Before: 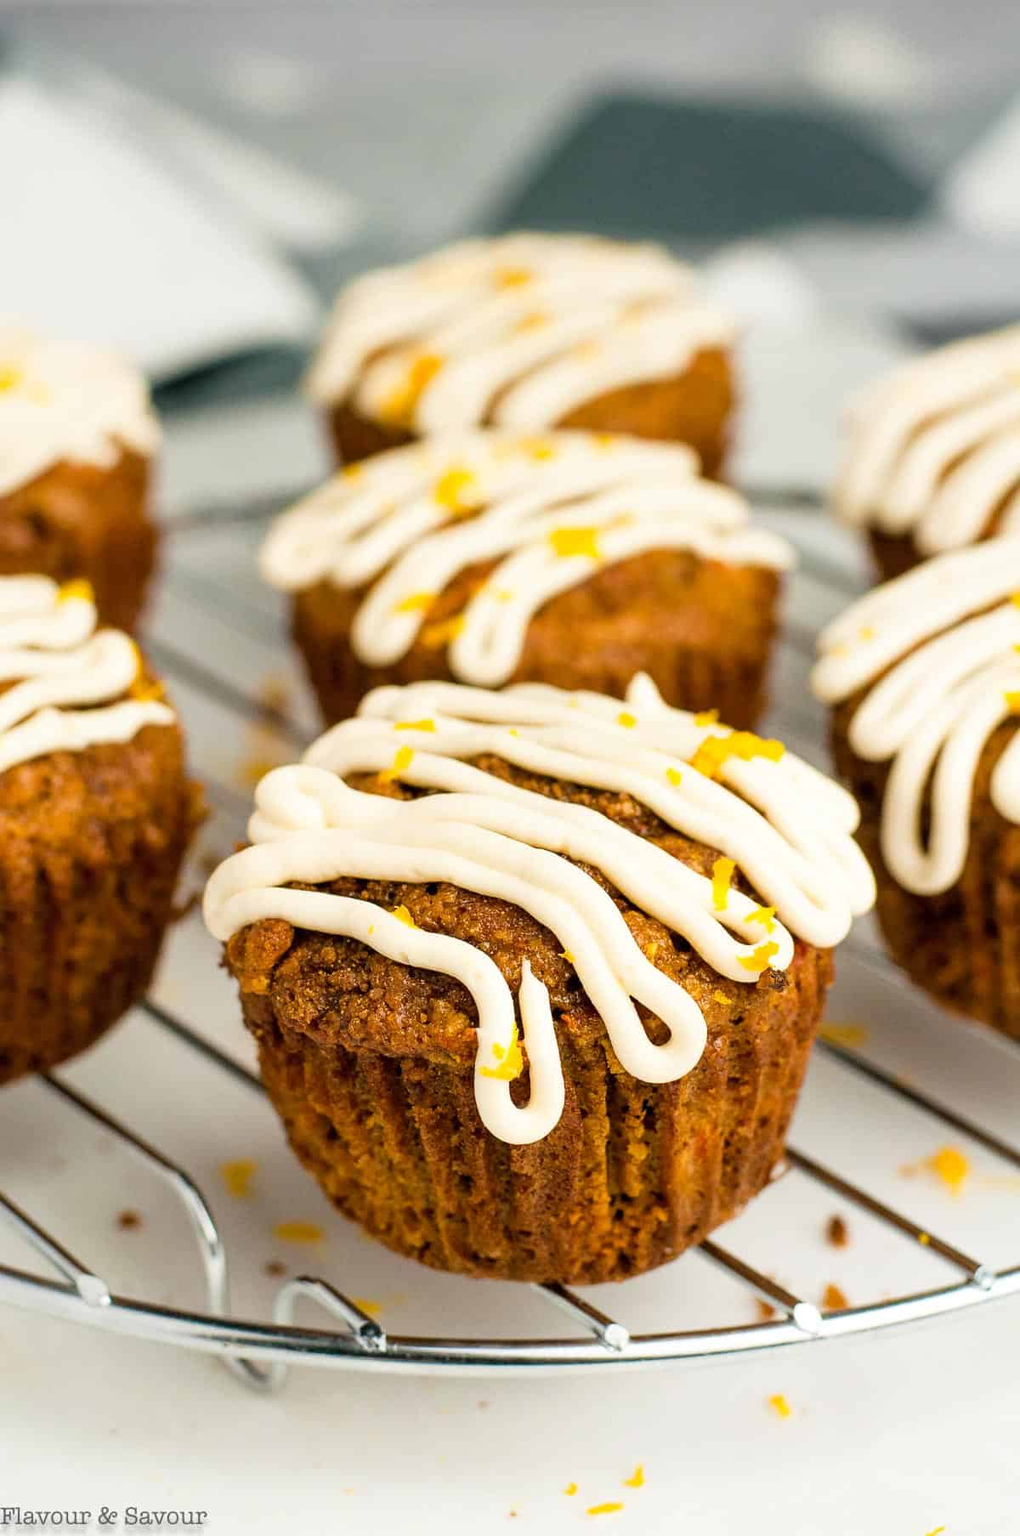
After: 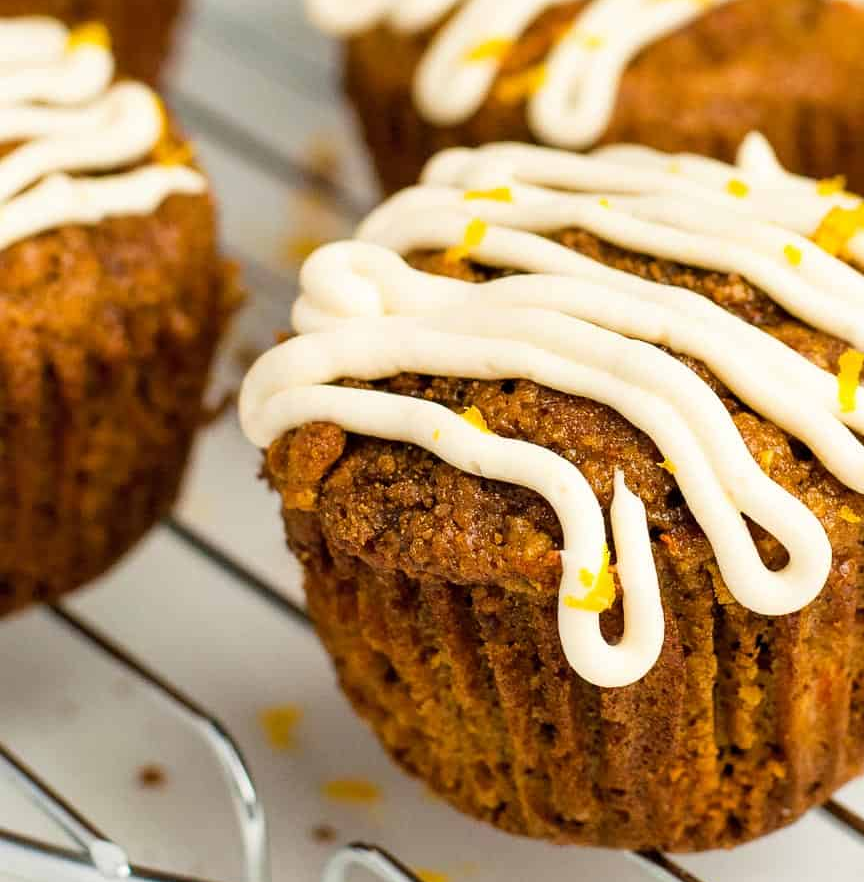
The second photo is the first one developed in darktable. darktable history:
crop: top 36.475%, right 27.963%, bottom 14.679%
